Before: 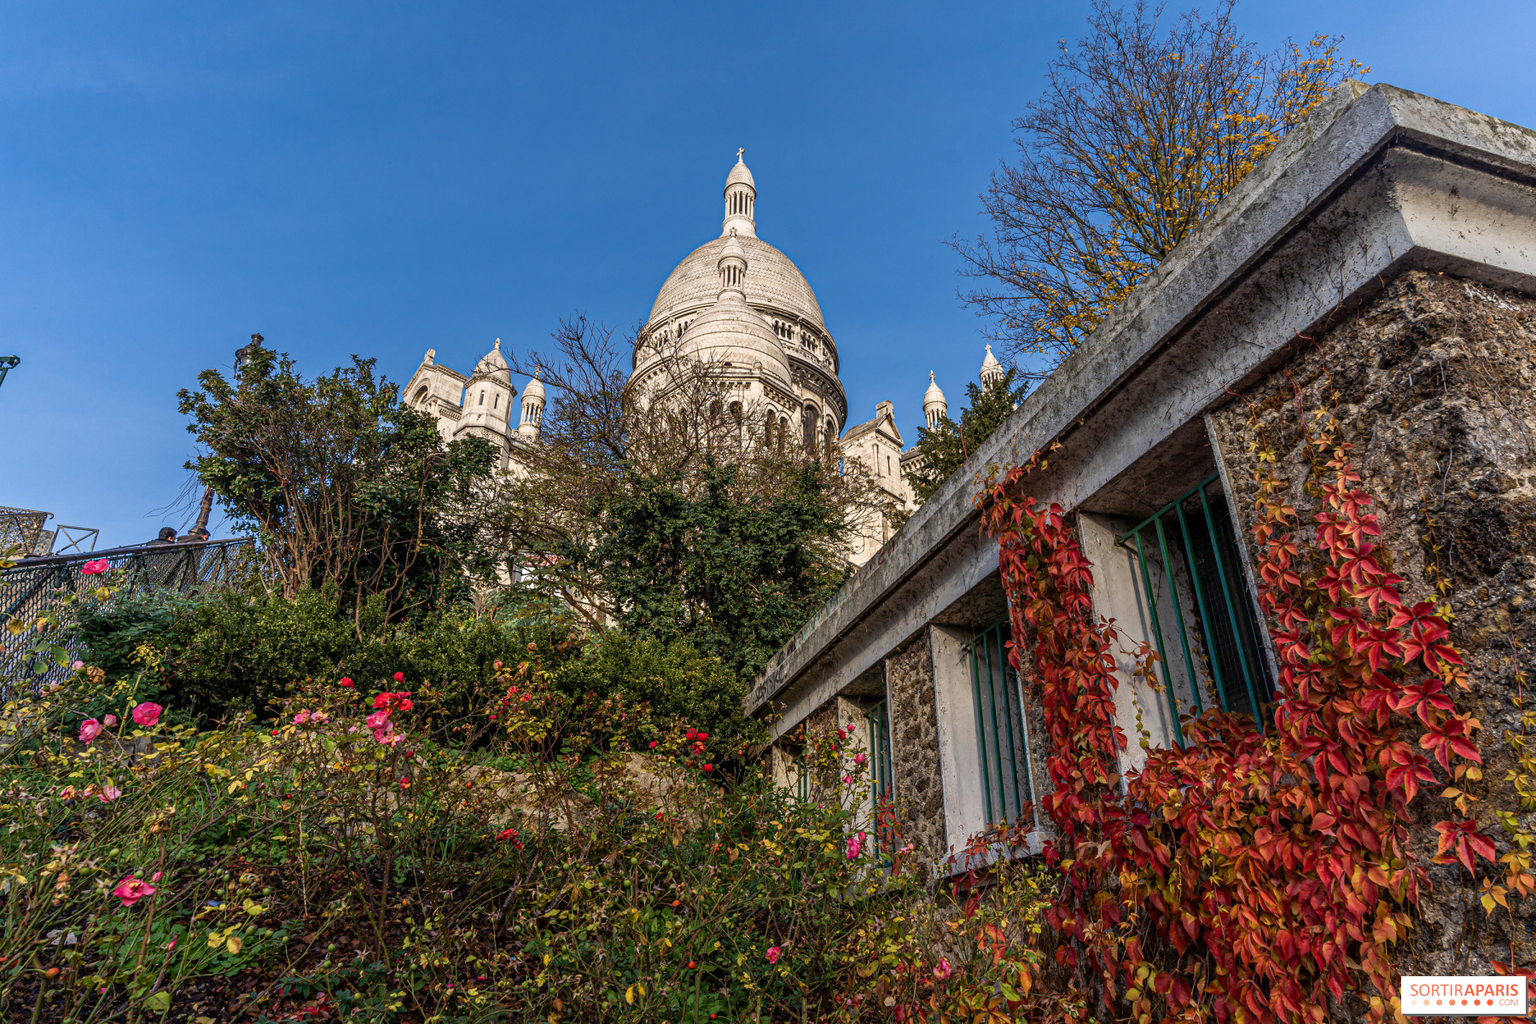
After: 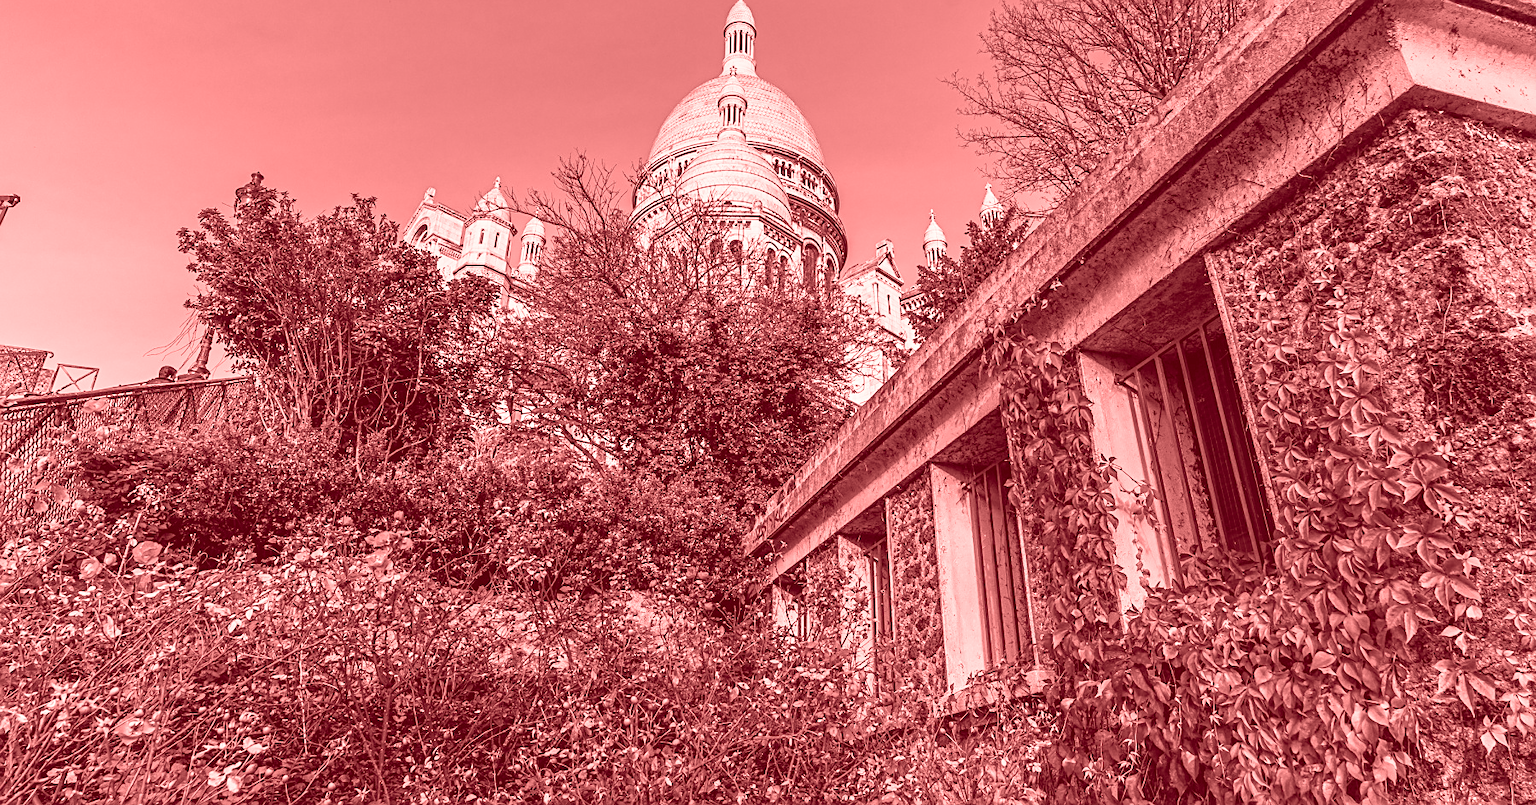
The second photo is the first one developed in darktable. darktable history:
colorize: saturation 60%, source mix 100%
contrast brightness saturation: contrast 0.24, brightness 0.26, saturation 0.39
graduated density: rotation -0.352°, offset 57.64
sharpen: on, module defaults
crop and rotate: top 15.774%, bottom 5.506%
